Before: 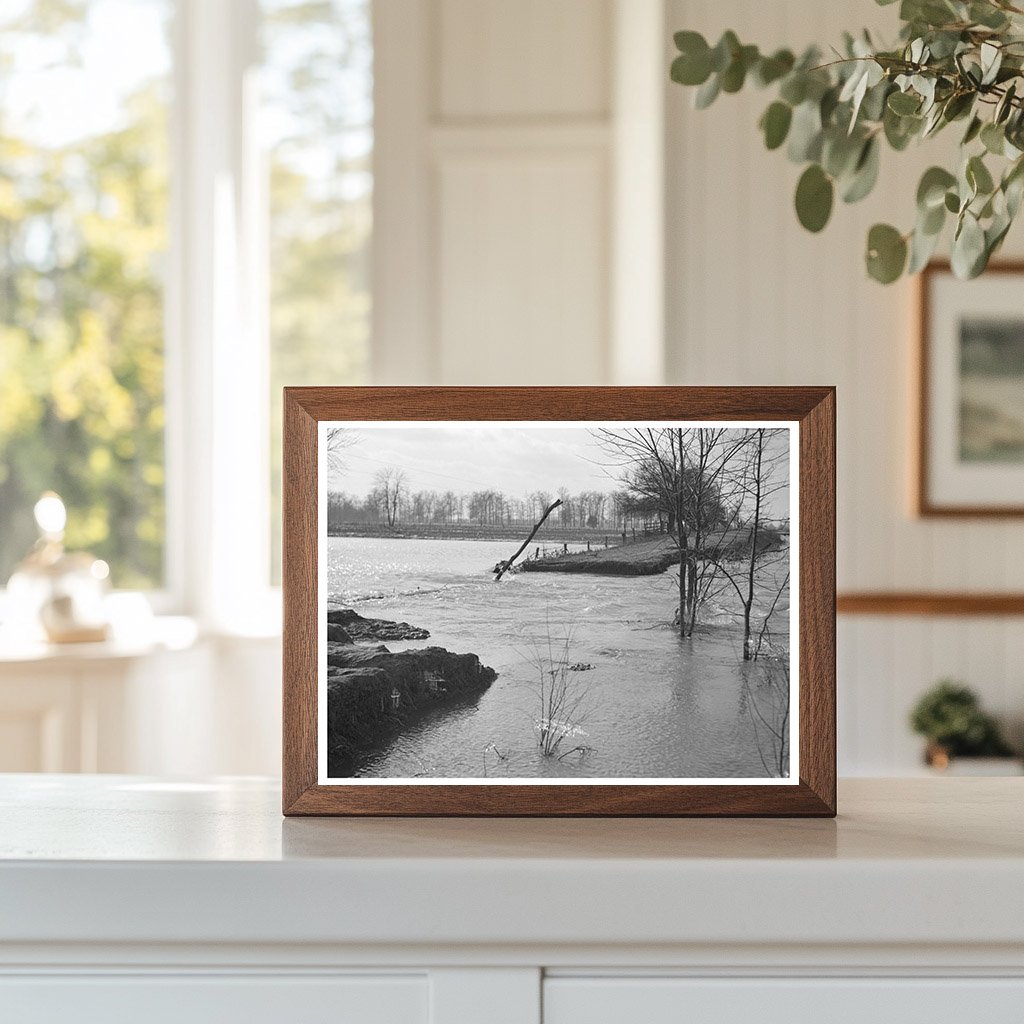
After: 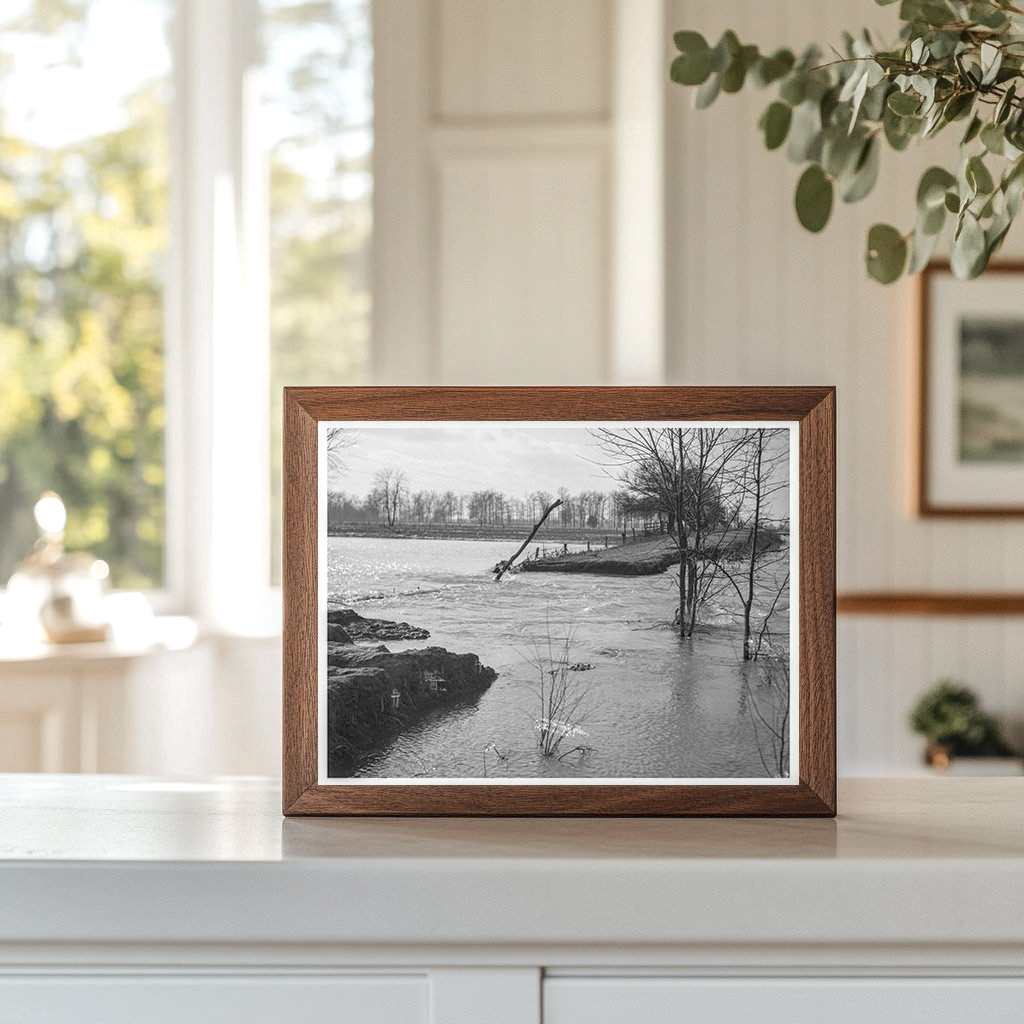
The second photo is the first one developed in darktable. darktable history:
local contrast: highlights 1%, shadows 7%, detail 134%
